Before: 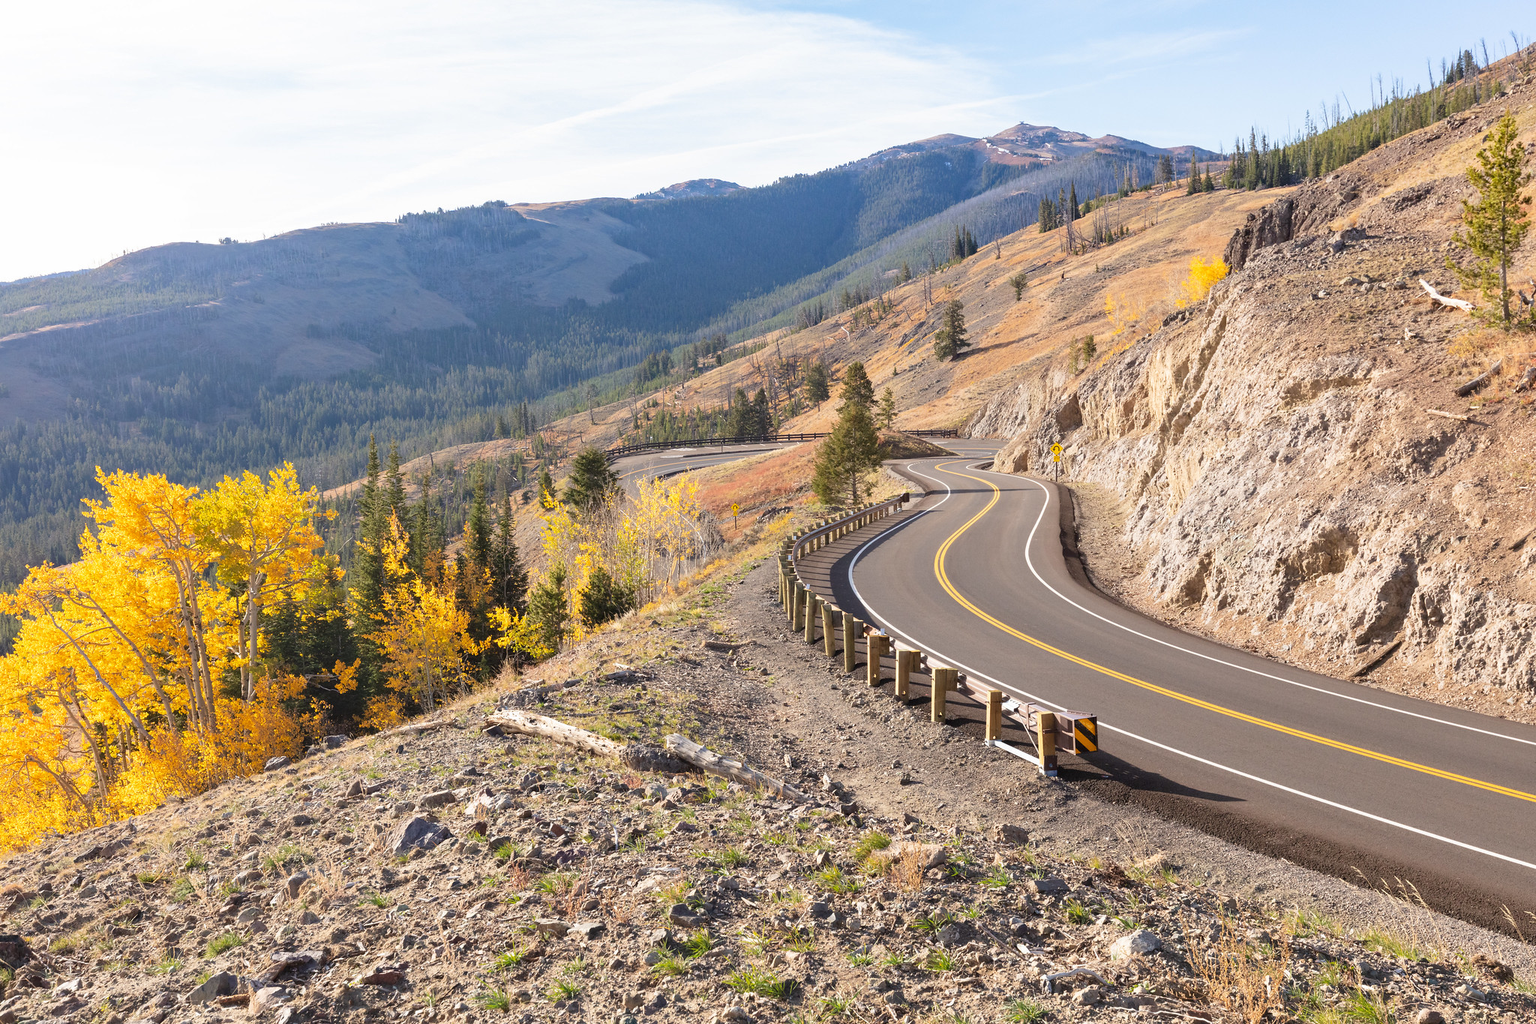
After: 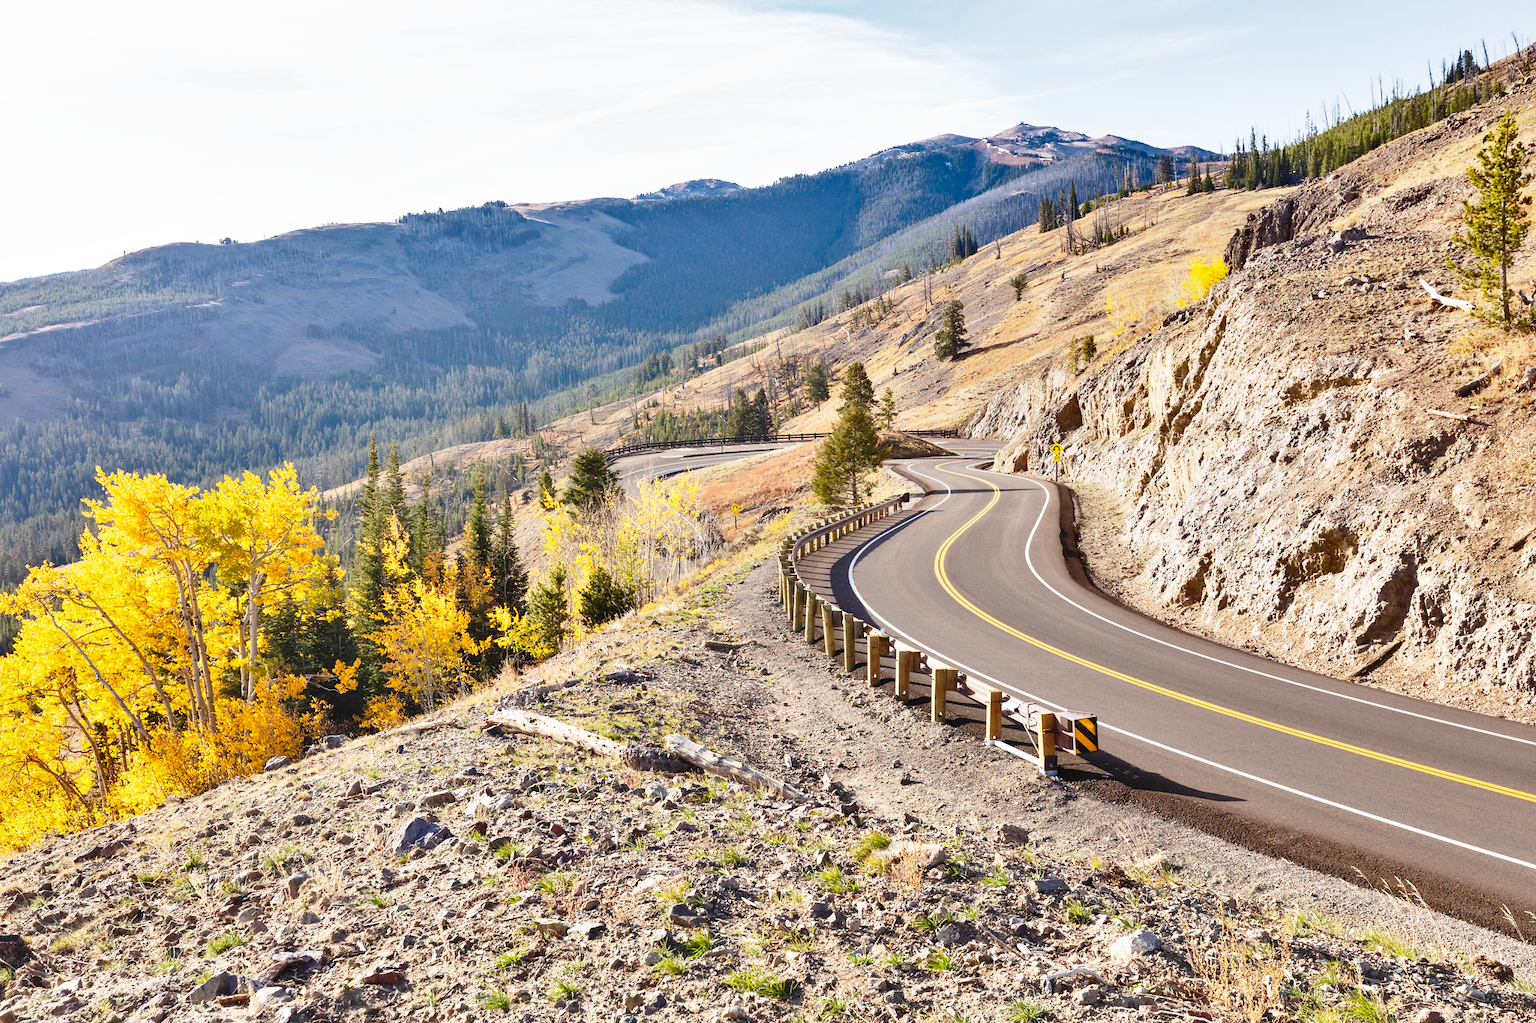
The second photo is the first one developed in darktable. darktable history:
base curve: curves: ch0 [(0, 0) (0.028, 0.03) (0.121, 0.232) (0.46, 0.748) (0.859, 0.968) (1, 1)], preserve colors none
shadows and highlights: shadows 30.63, highlights -63.22, shadows color adjustment 98%, highlights color adjustment 58.61%, soften with gaussian
